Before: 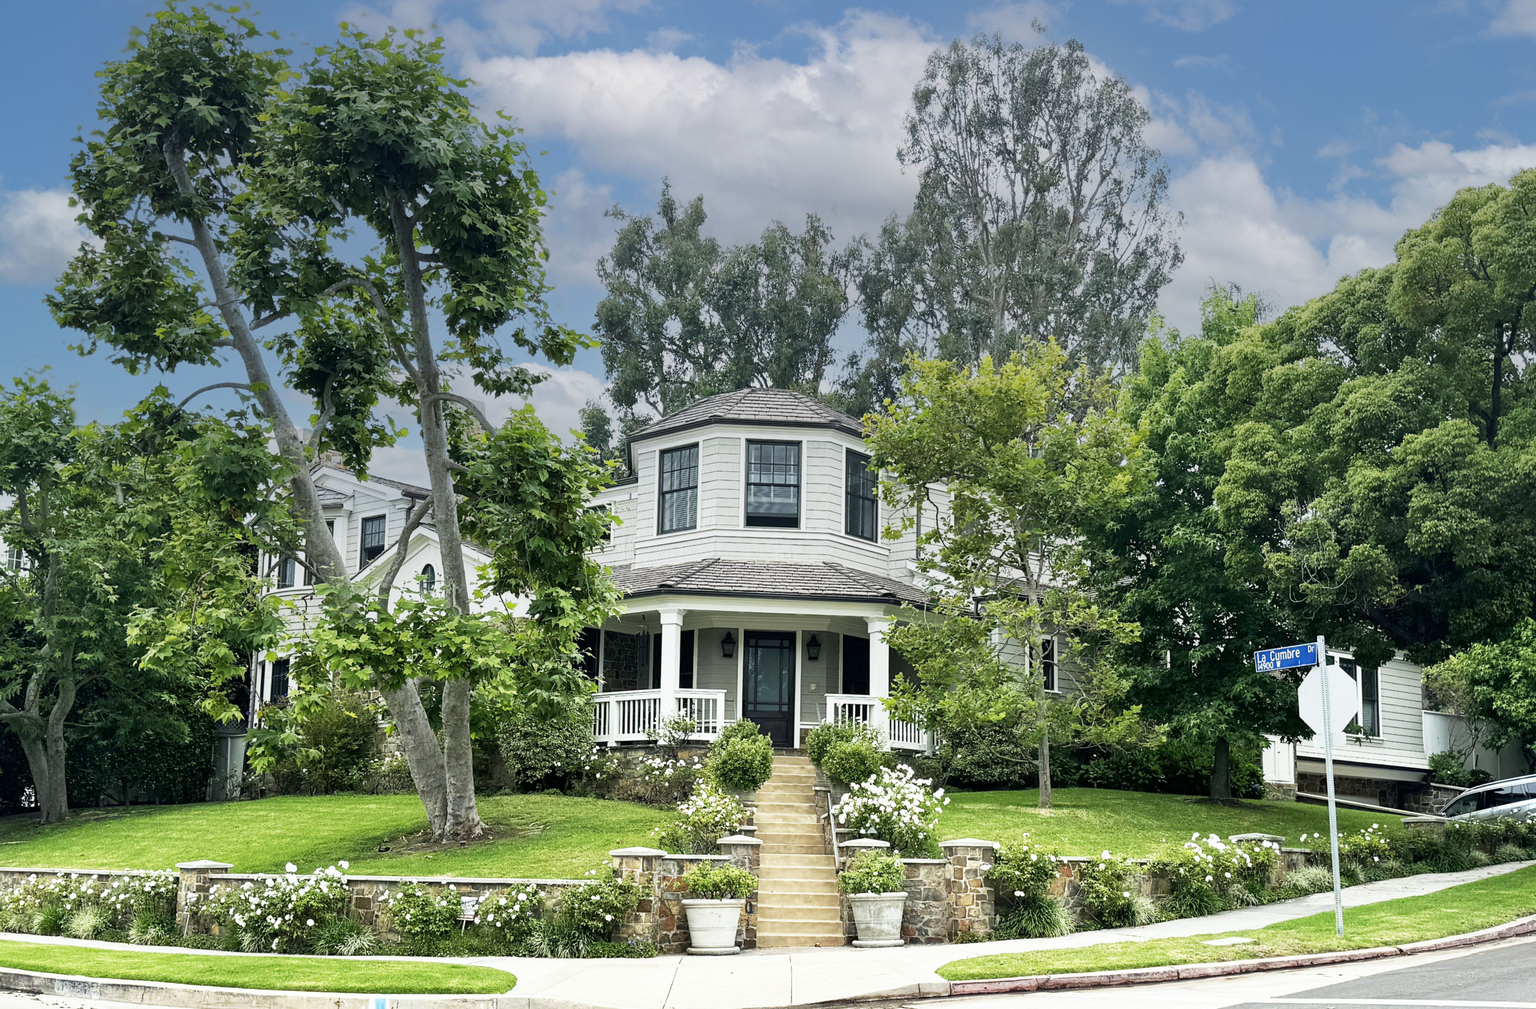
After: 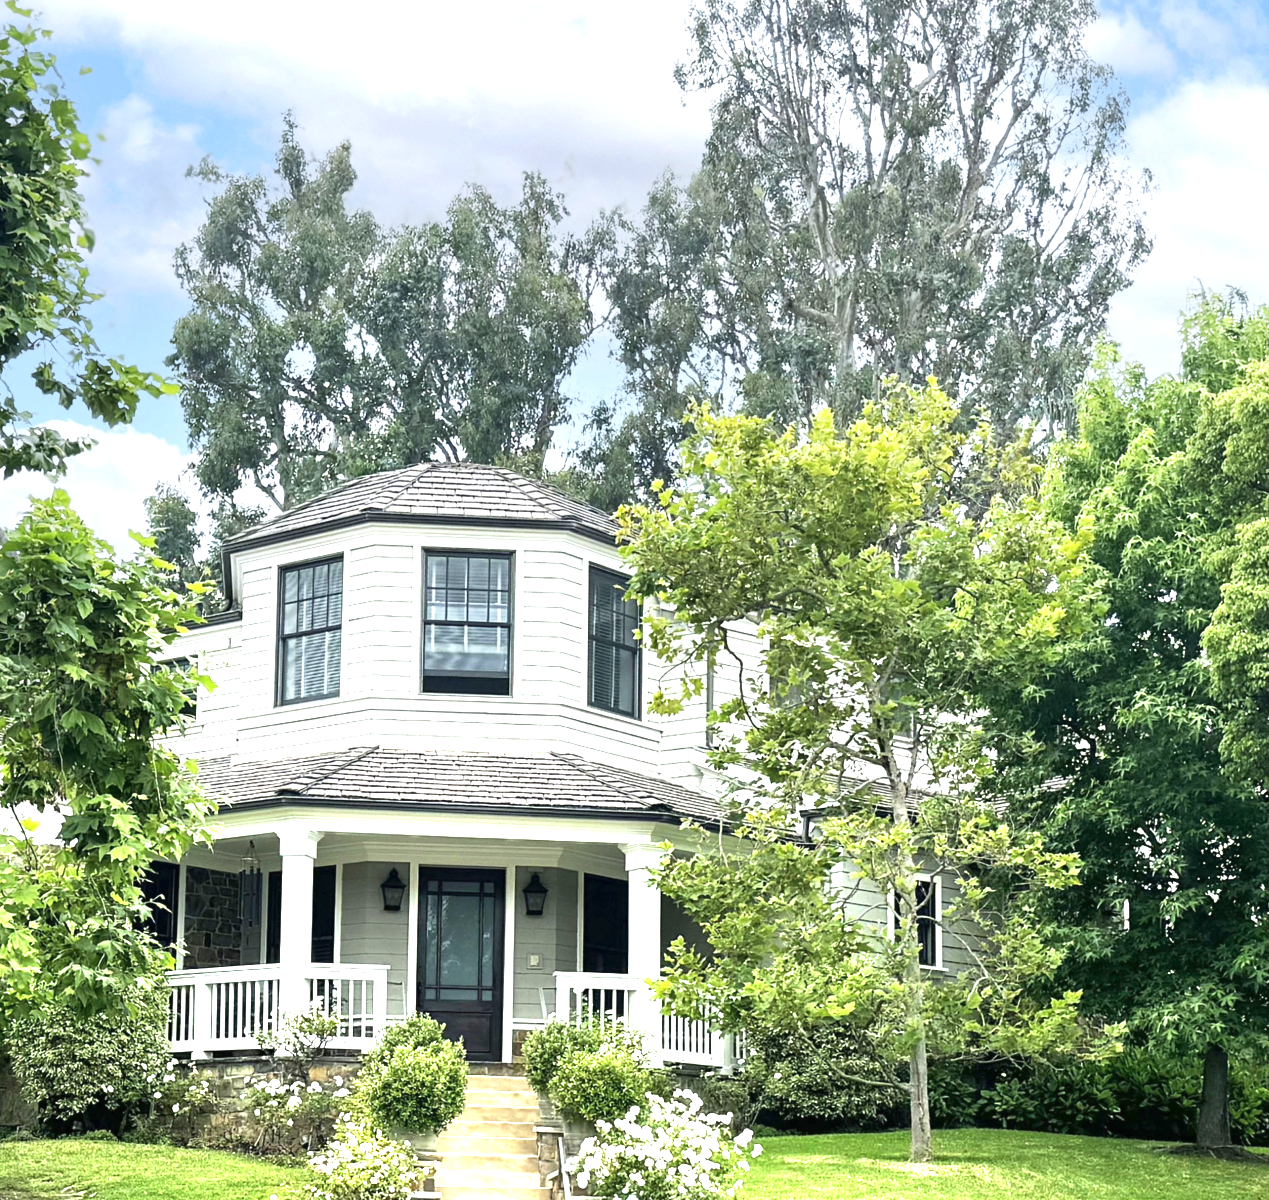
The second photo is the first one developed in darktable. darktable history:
exposure: black level correction 0, exposure 1.1 EV, compensate highlight preservation false
crop: left 32.075%, top 10.976%, right 18.355%, bottom 17.596%
